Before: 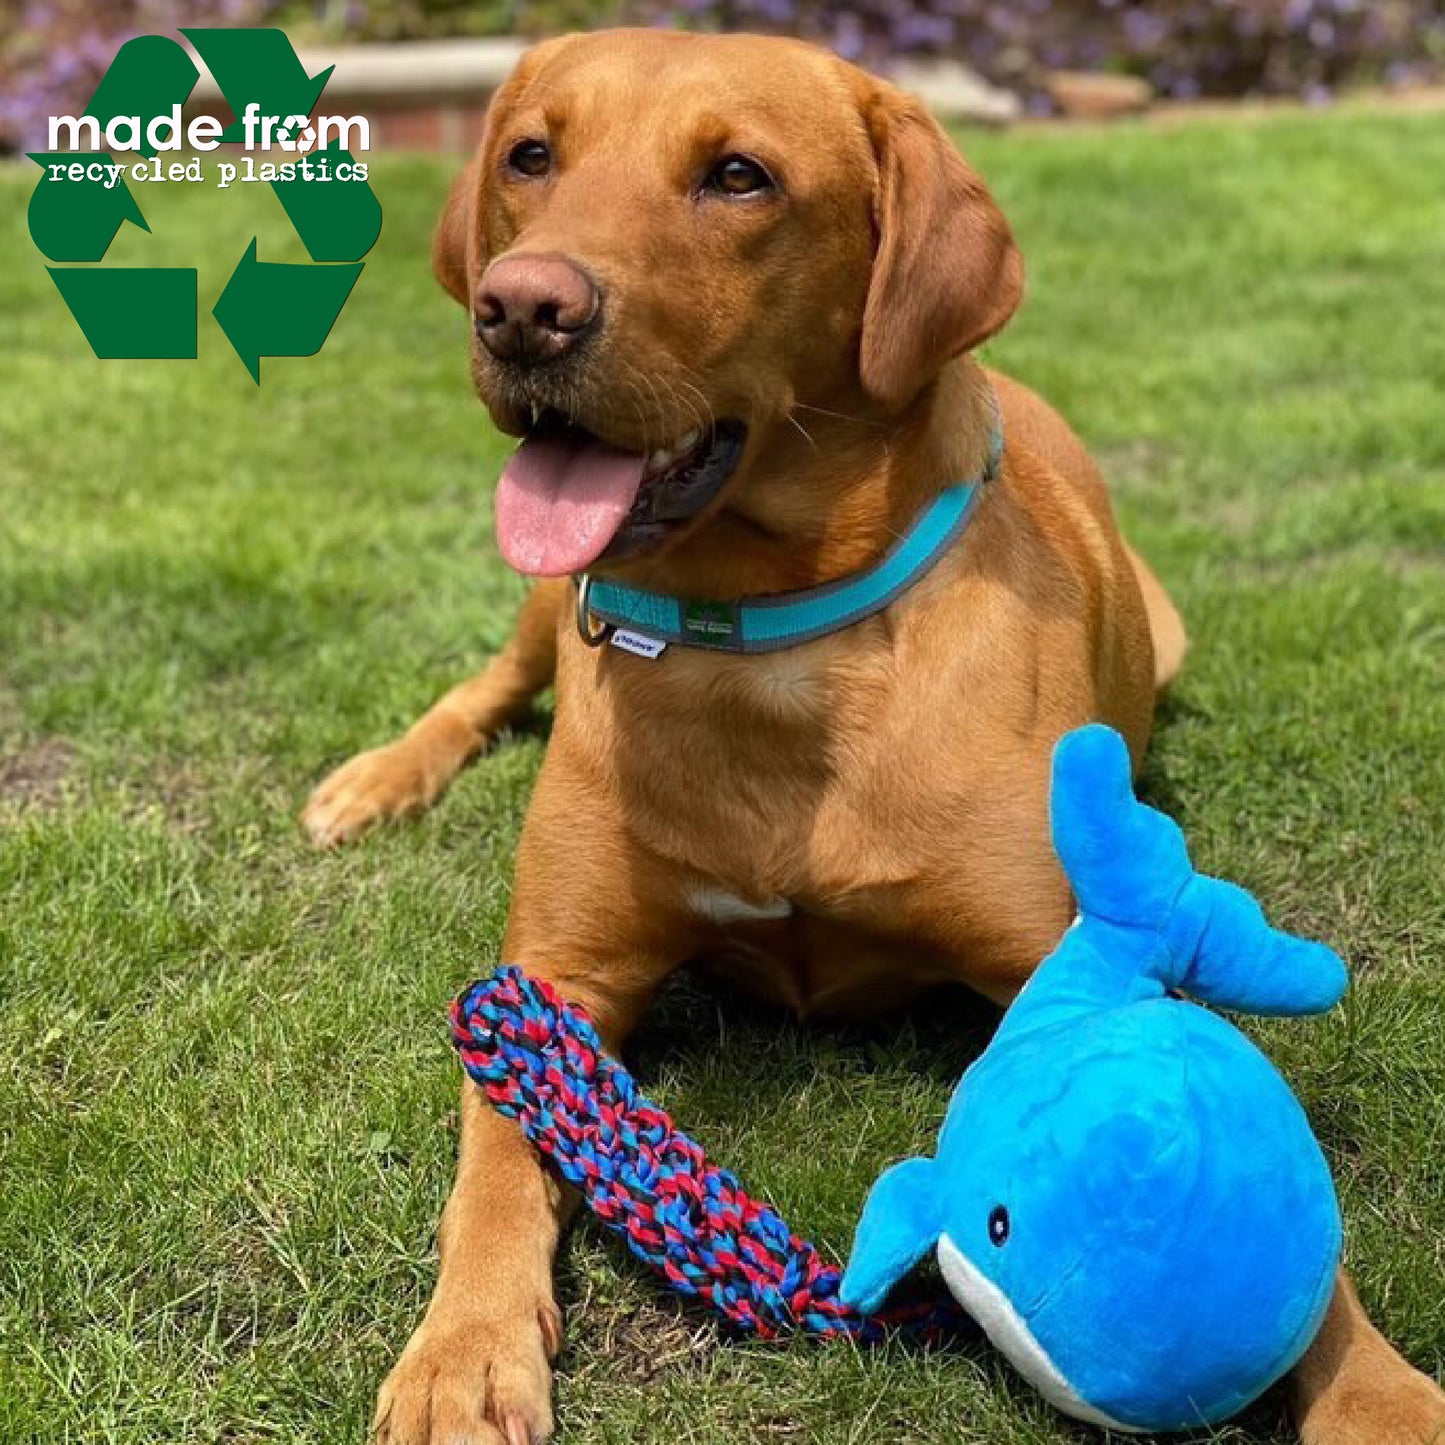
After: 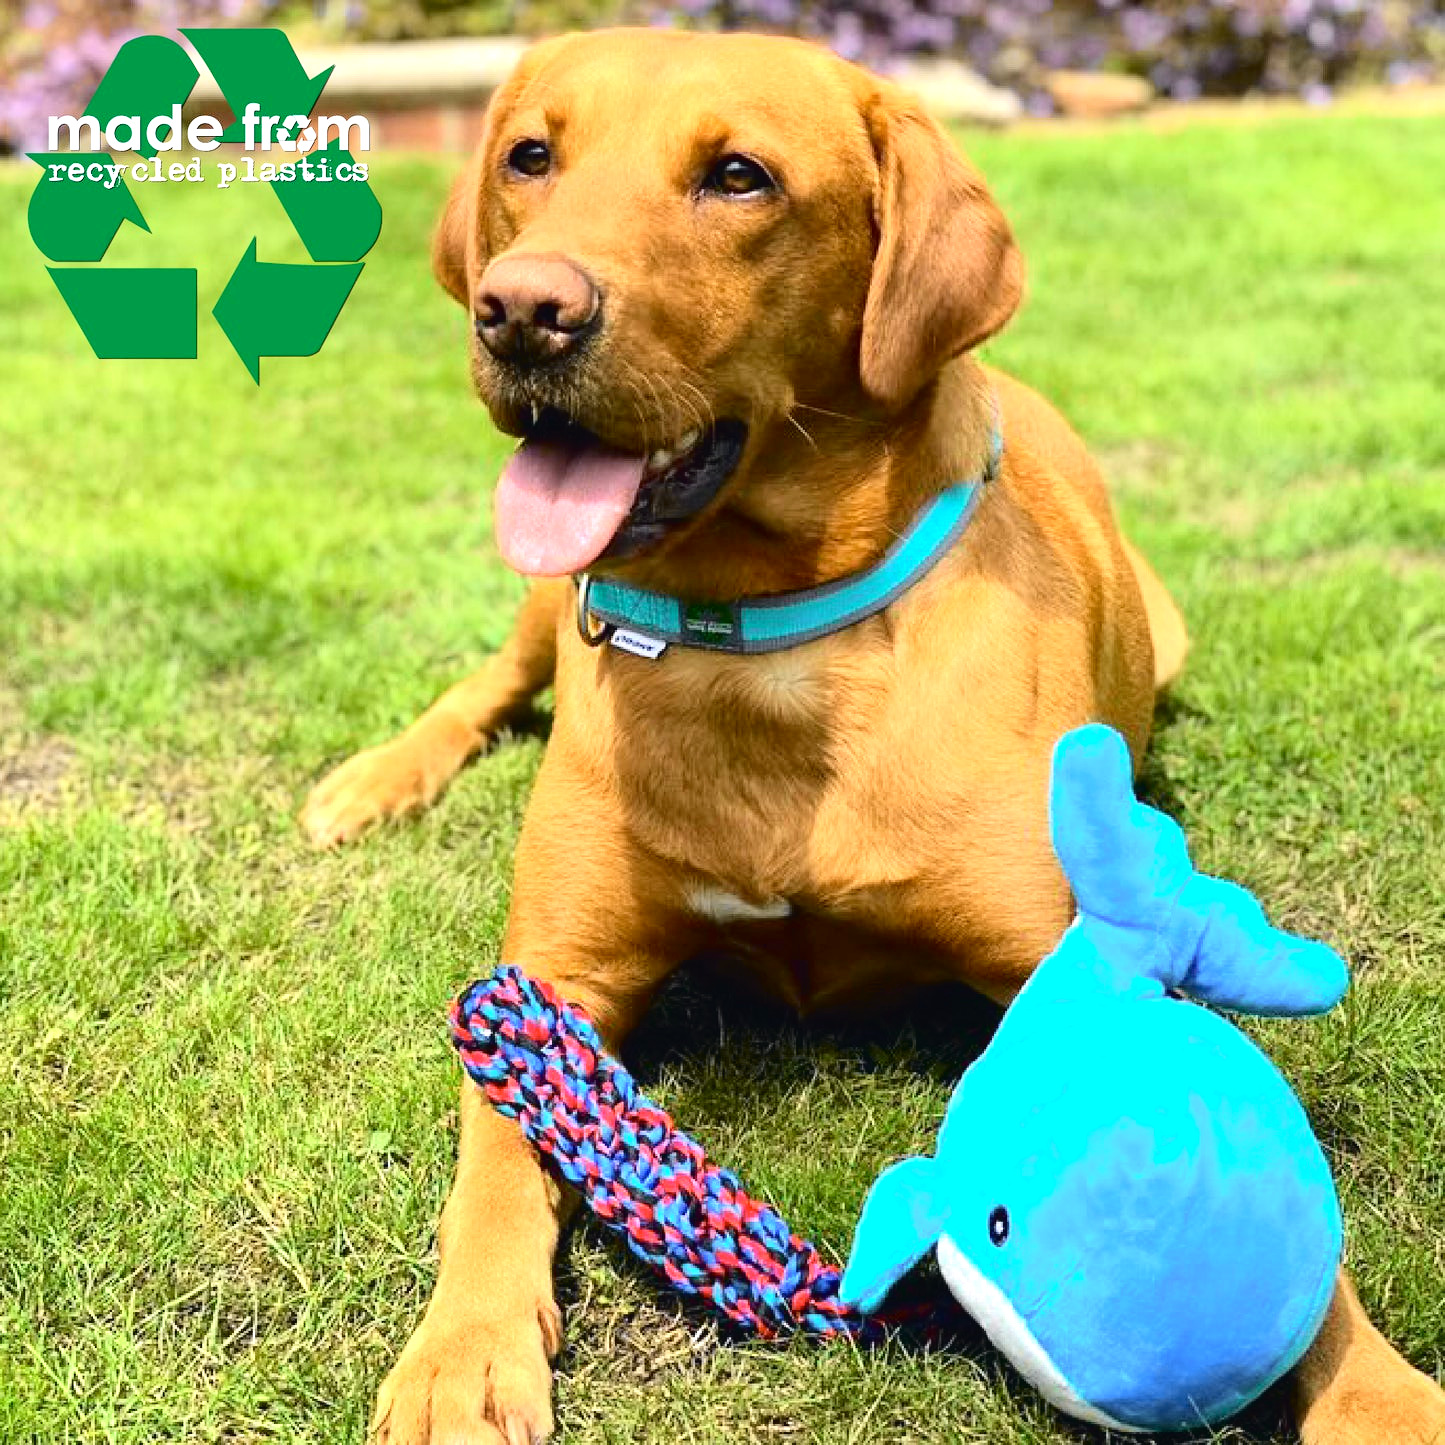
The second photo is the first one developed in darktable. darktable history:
tone curve: curves: ch0 [(0, 0.023) (0.104, 0.058) (0.21, 0.162) (0.469, 0.524) (0.579, 0.65) (0.725, 0.8) (0.858, 0.903) (1, 0.974)]; ch1 [(0, 0) (0.414, 0.395) (0.447, 0.447) (0.502, 0.501) (0.521, 0.512) (0.566, 0.566) (0.618, 0.61) (0.654, 0.642) (1, 1)]; ch2 [(0, 0) (0.369, 0.388) (0.437, 0.453) (0.492, 0.485) (0.524, 0.508) (0.553, 0.566) (0.583, 0.608) (1, 1)], color space Lab, independent channels, preserve colors none
exposure: black level correction 0, exposure 0.9 EV, compensate highlight preservation false
